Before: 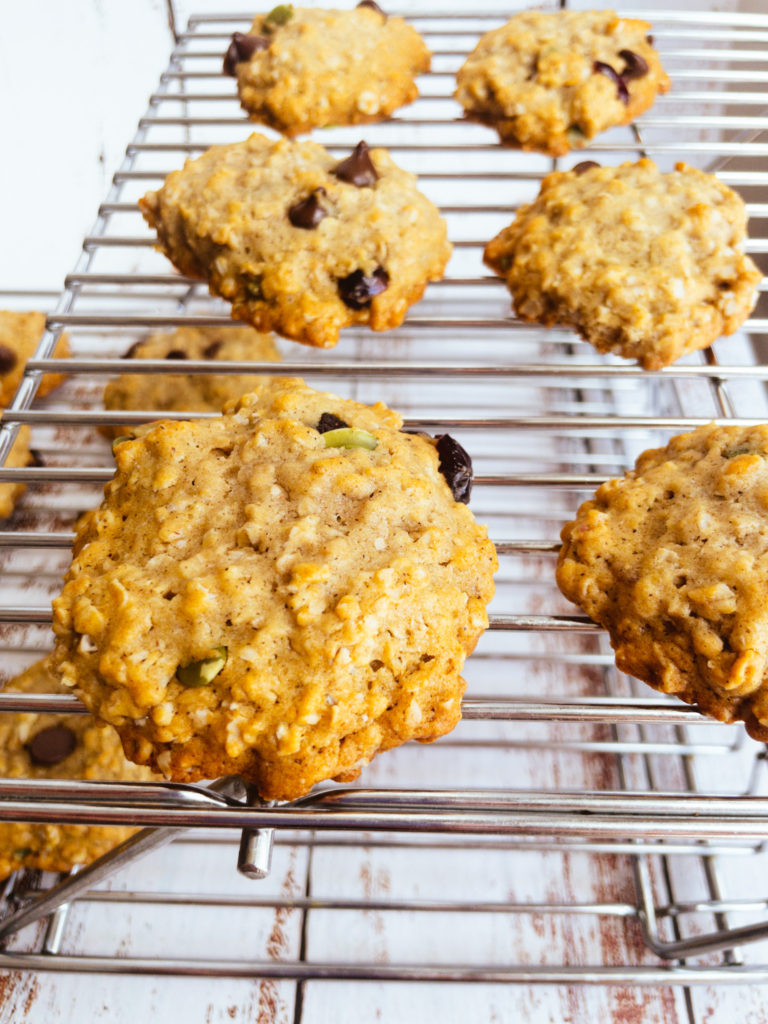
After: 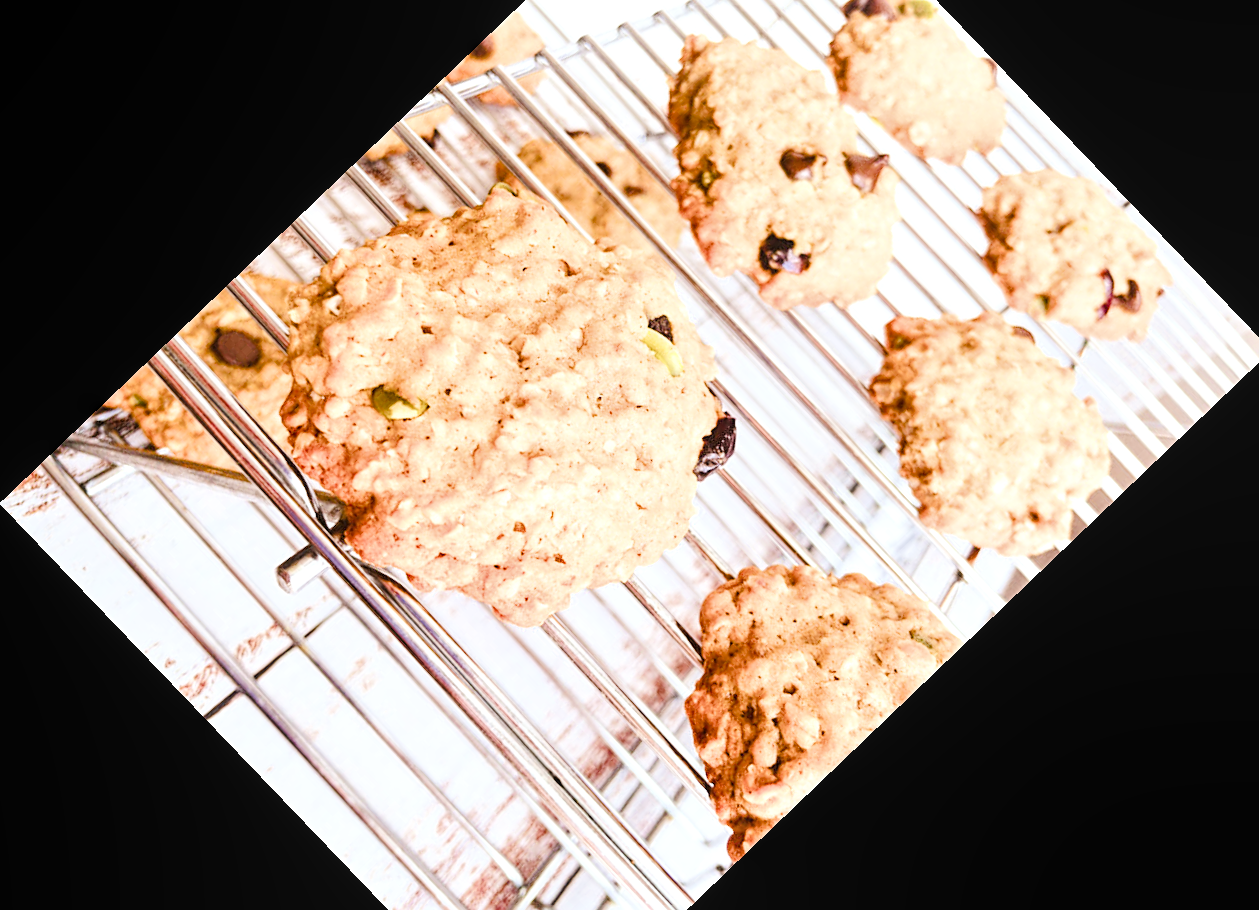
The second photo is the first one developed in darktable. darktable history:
color balance rgb: linear chroma grading › shadows 32%, linear chroma grading › global chroma -2%, linear chroma grading › mid-tones 4%, perceptual saturation grading › global saturation -2%, perceptual saturation grading › highlights -8%, perceptual saturation grading › mid-tones 8%, perceptual saturation grading › shadows 4%, perceptual brilliance grading › highlights 8%, perceptual brilliance grading › mid-tones 4%, perceptual brilliance grading › shadows 2%, global vibrance 16%, saturation formula JzAzBz (2021)
crop and rotate: angle -46.26°, top 16.234%, right 0.912%, bottom 11.704%
filmic rgb: black relative exposure -7.32 EV, white relative exposure 5.09 EV, hardness 3.2
sharpen: on, module defaults
local contrast: highlights 99%, shadows 86%, detail 160%, midtone range 0.2
exposure: black level correction 0, exposure 2 EV, compensate highlight preservation false
